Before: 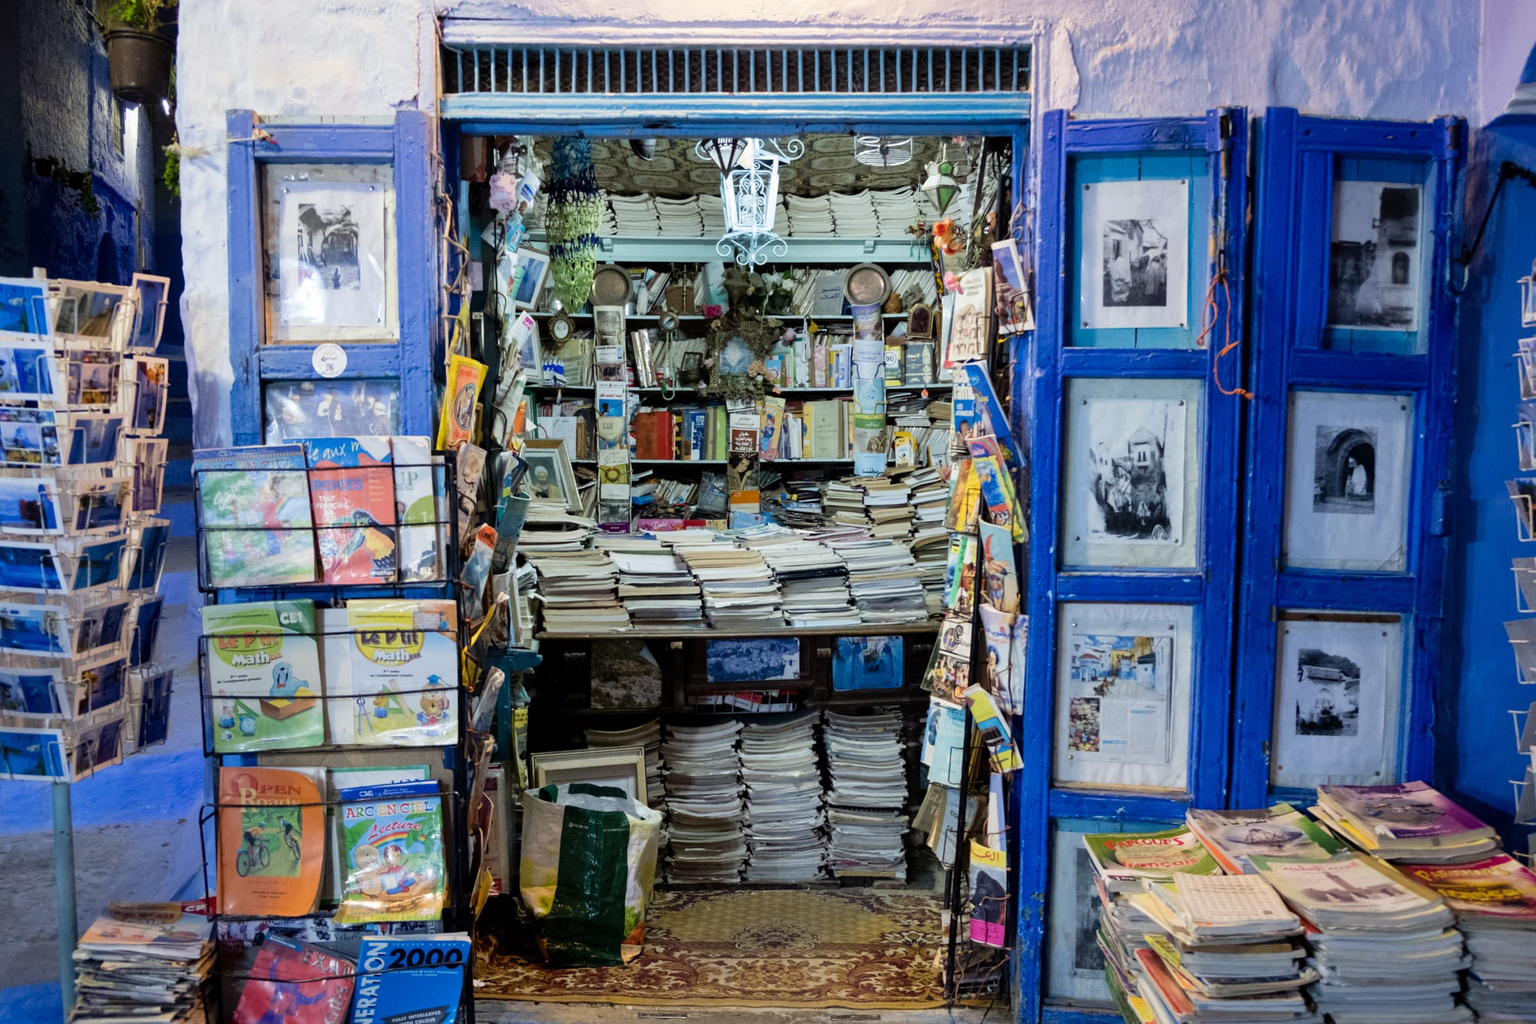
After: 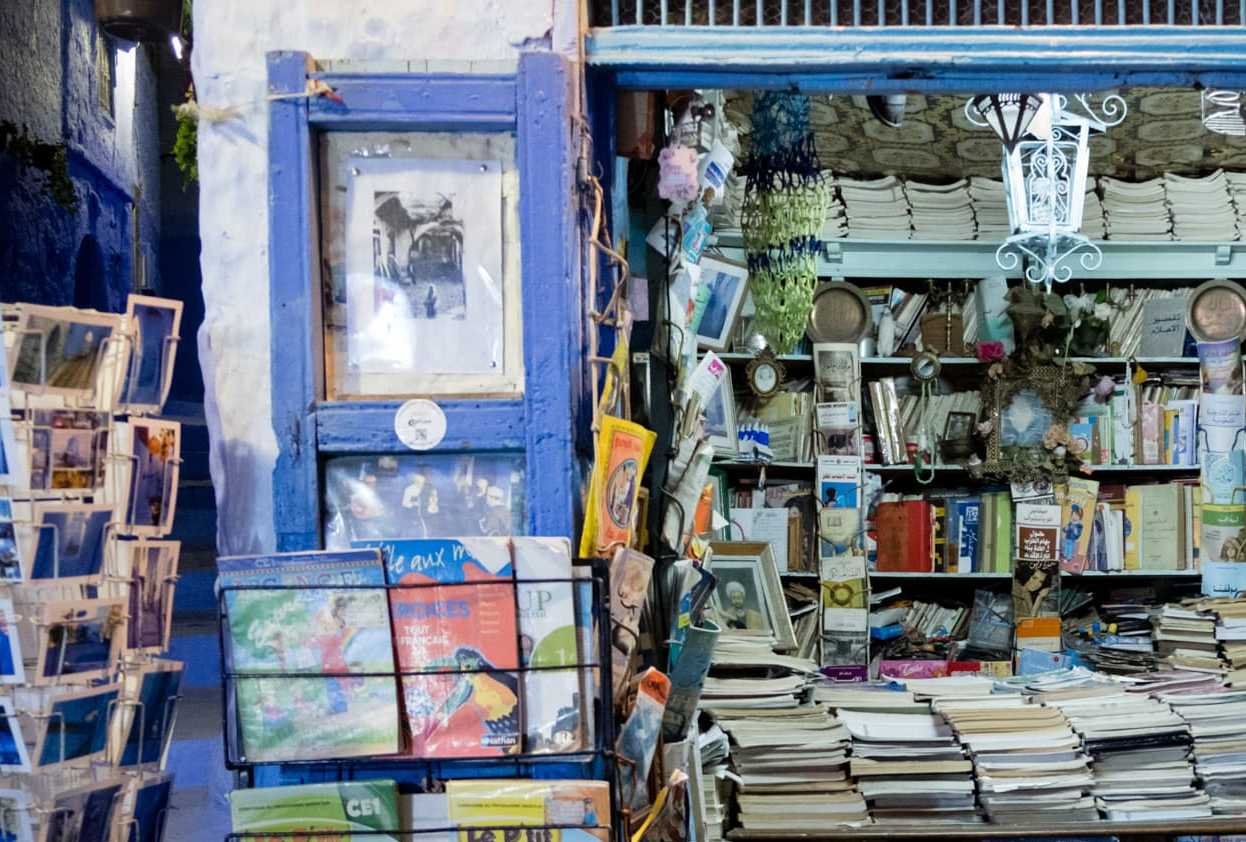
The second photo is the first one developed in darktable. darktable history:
crop and rotate: left 3.07%, top 7.39%, right 42.388%, bottom 37.334%
